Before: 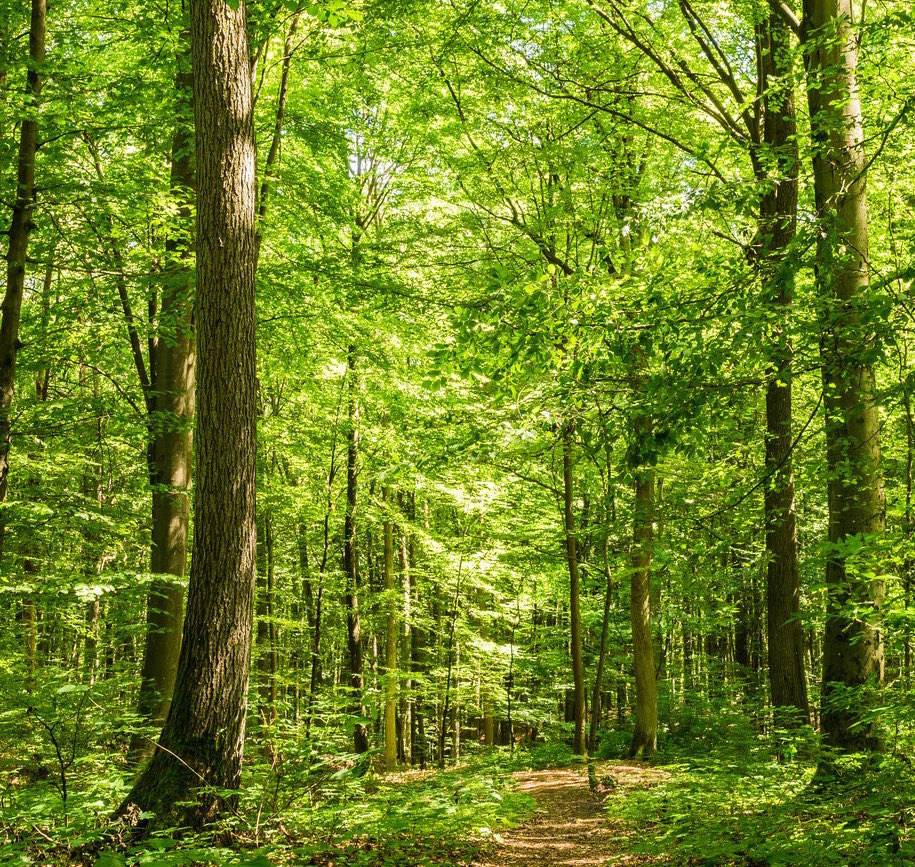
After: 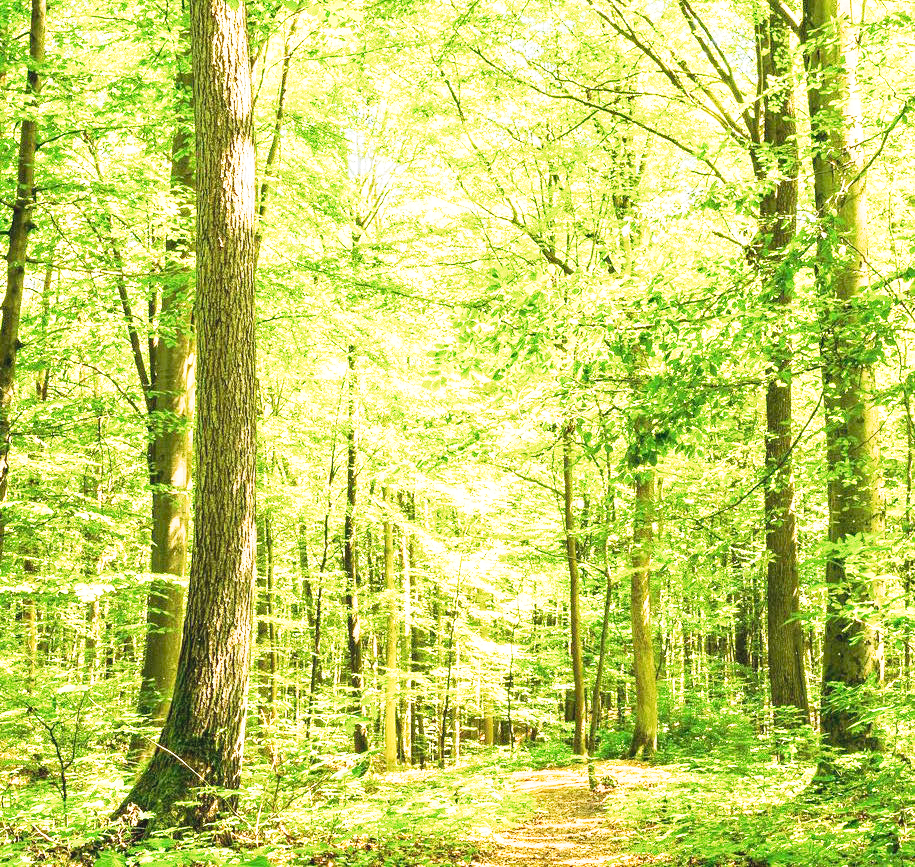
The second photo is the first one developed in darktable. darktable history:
tone equalizer: -8 EV 0.06 EV
tone curve: curves: ch0 [(0, 0.052) (0.207, 0.35) (0.392, 0.592) (0.54, 0.803) (0.725, 0.922) (0.99, 0.974)], preserve colors none
exposure: exposure 1.15 EV, compensate highlight preservation false
